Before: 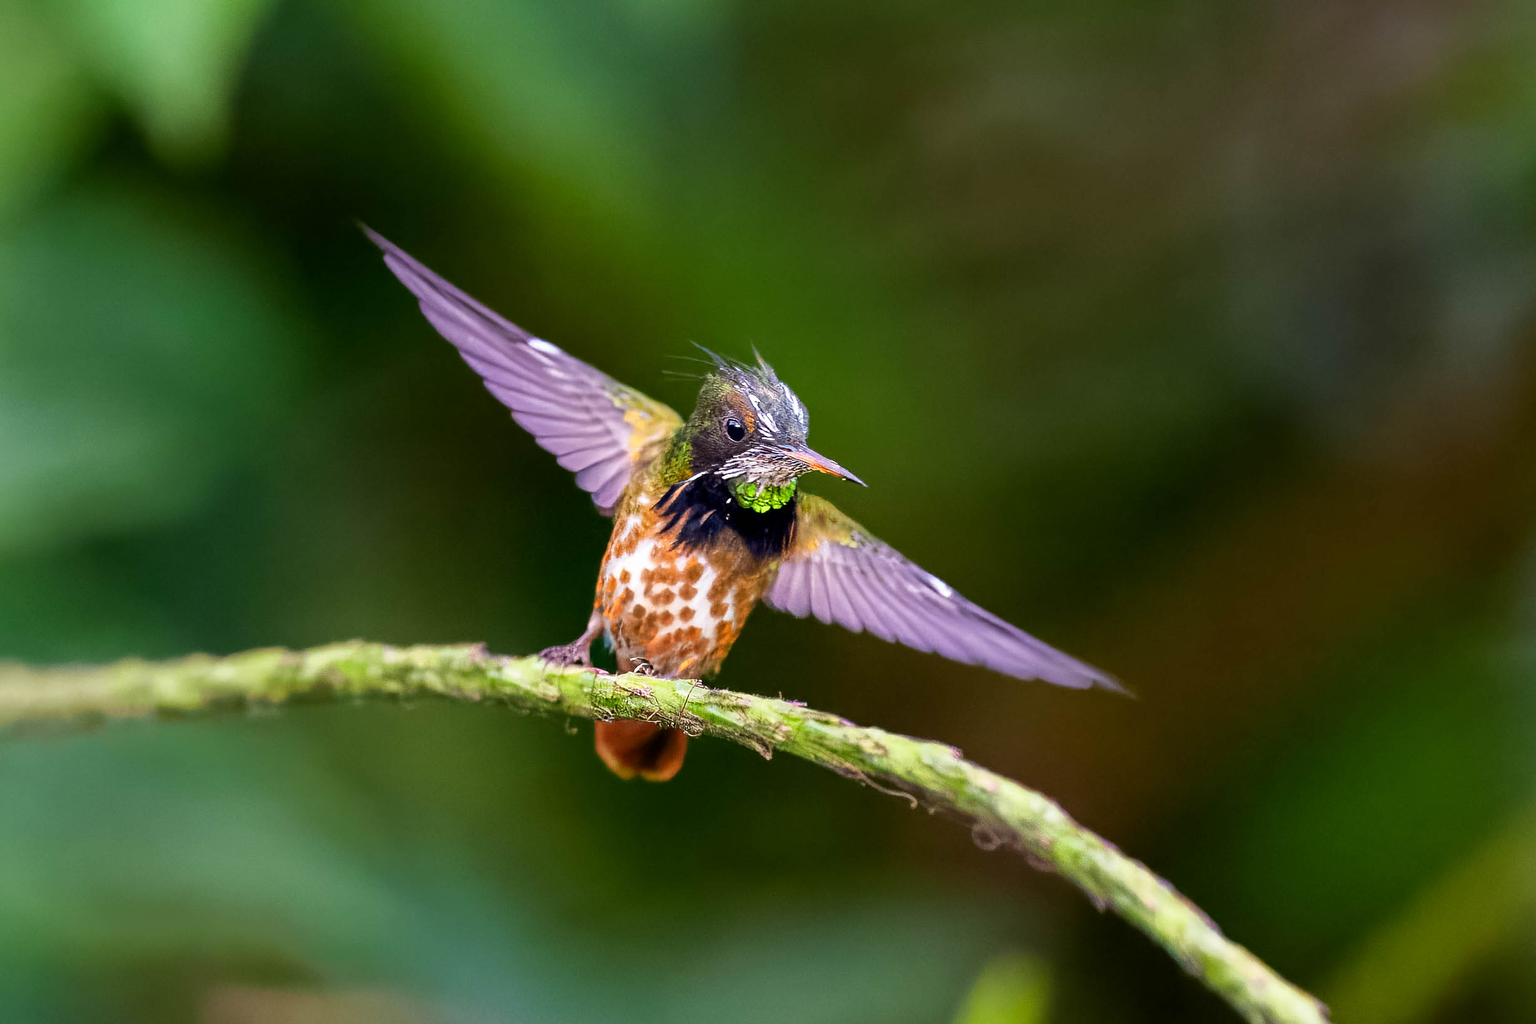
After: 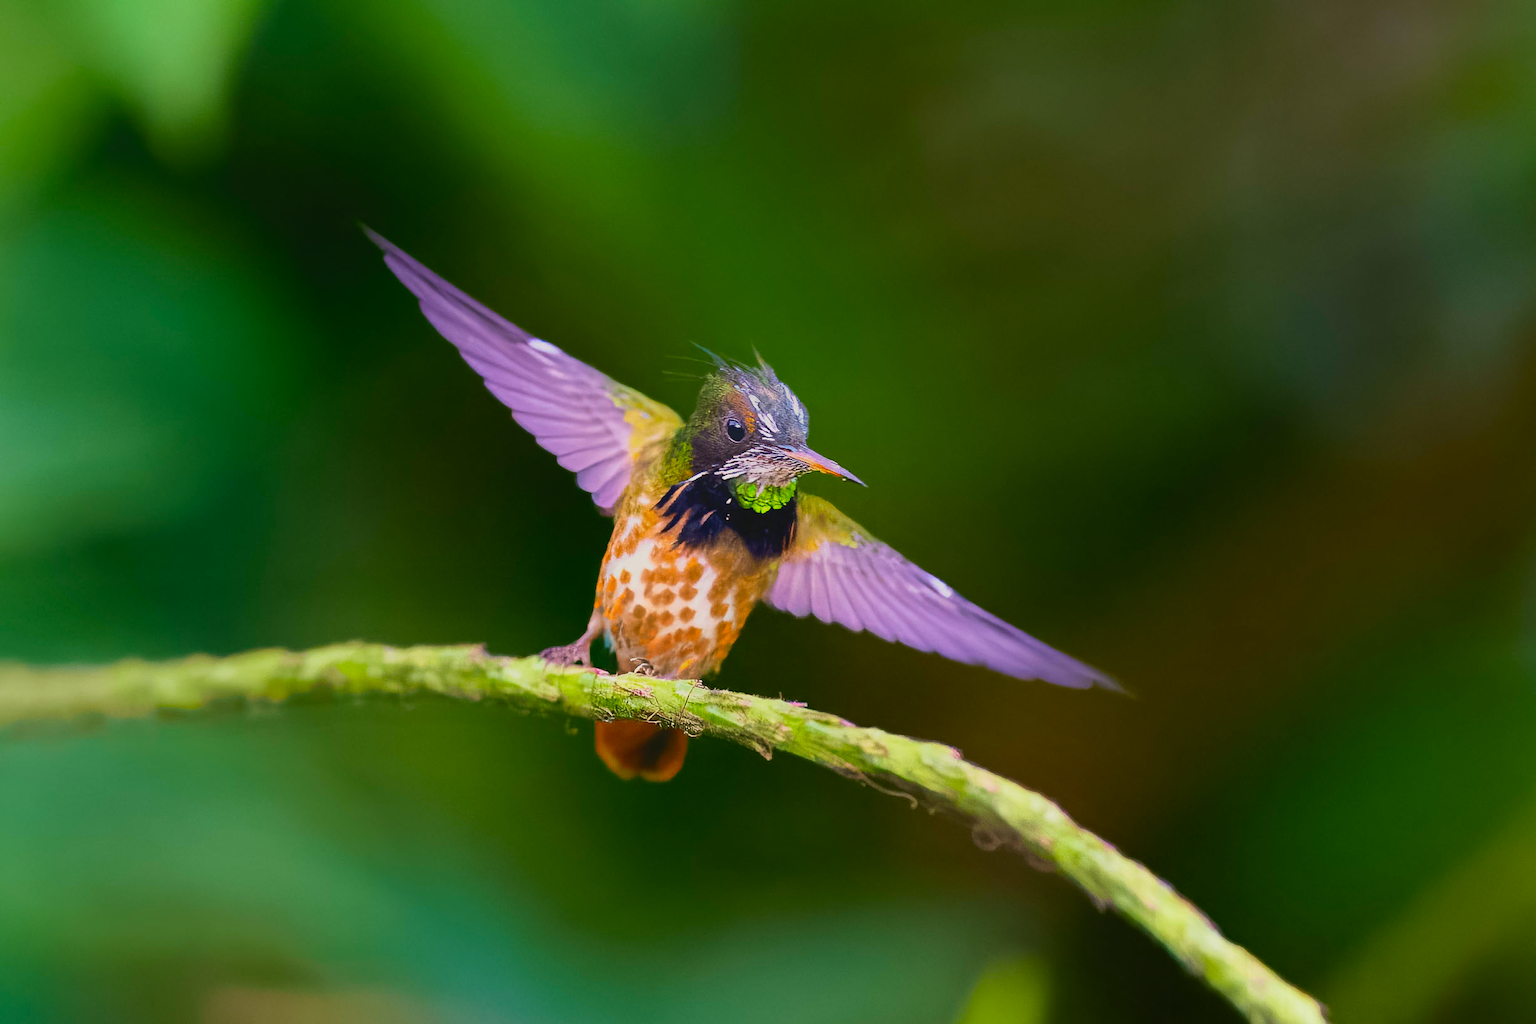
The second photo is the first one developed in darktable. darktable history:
contrast equalizer: octaves 7, y [[0.6 ×6], [0.55 ×6], [0 ×6], [0 ×6], [0 ×6]], mix -0.988
velvia: strength 29.04%
color balance rgb: shadows lift › chroma 2.508%, shadows lift › hue 190.8°, perceptual saturation grading › global saturation 25.609%
